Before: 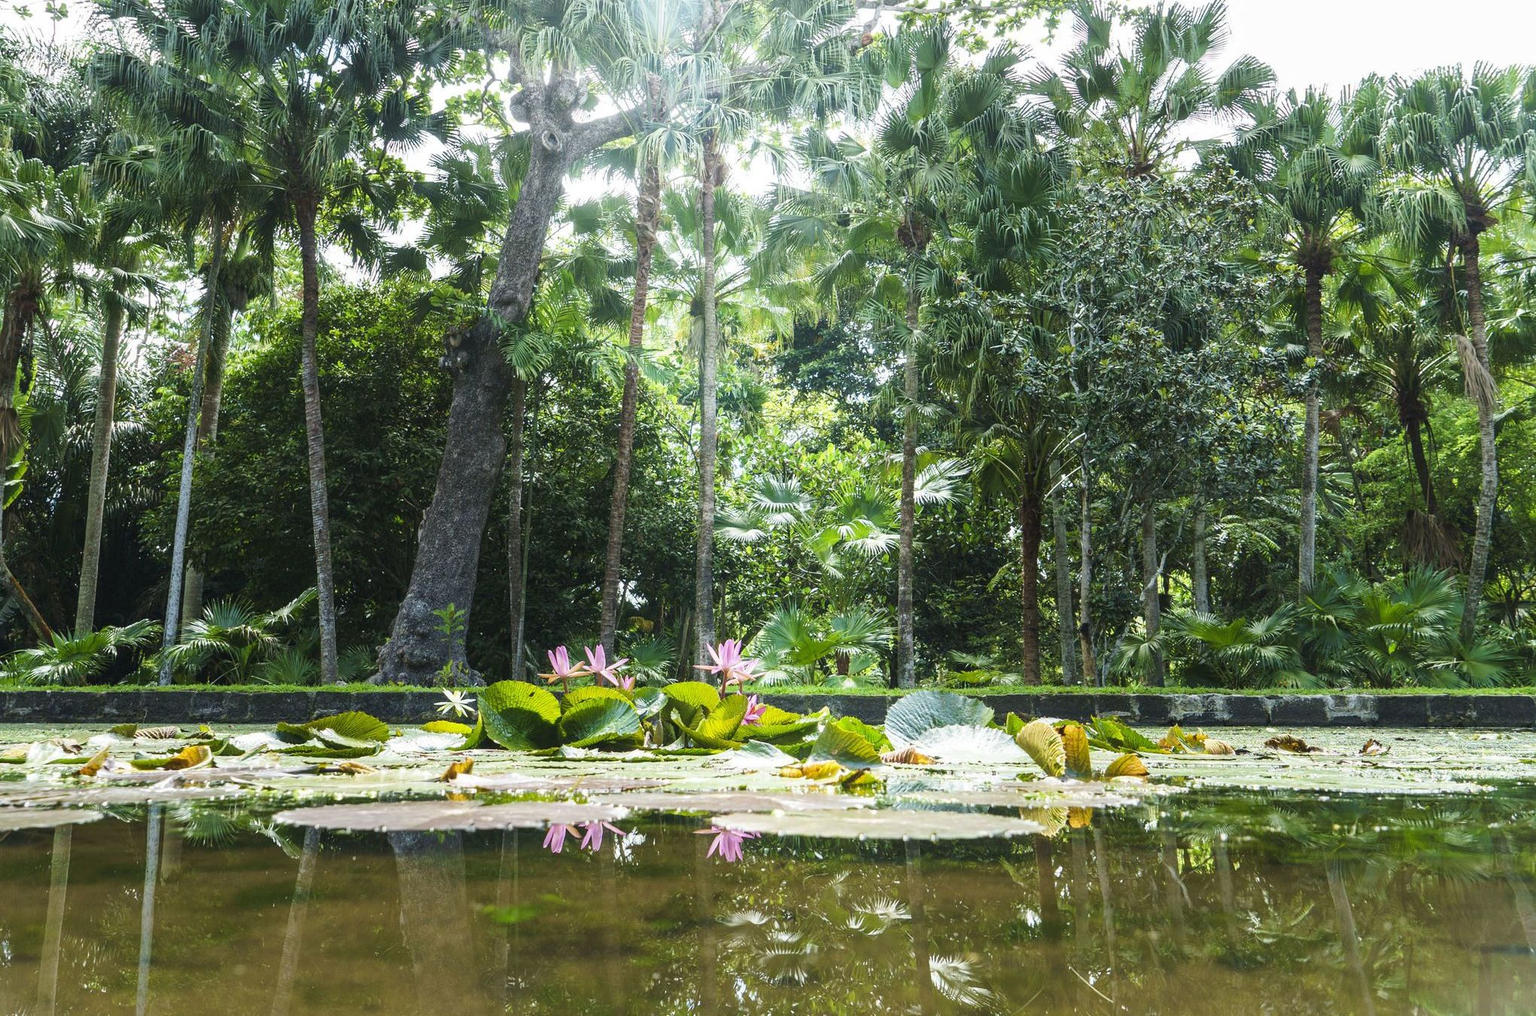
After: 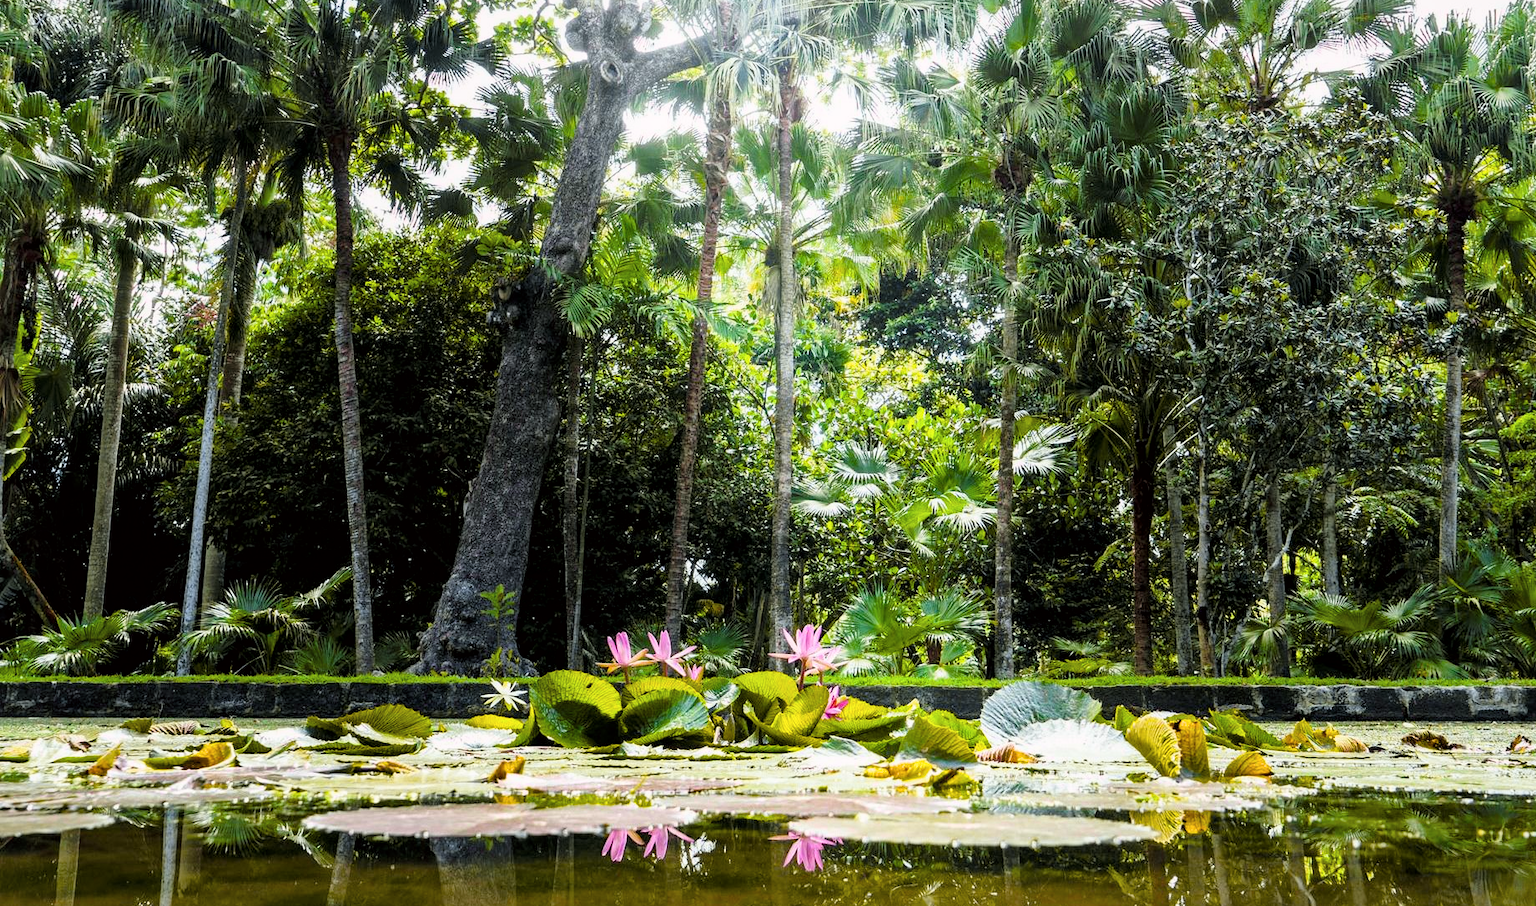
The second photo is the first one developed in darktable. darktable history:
crop: top 7.49%, right 9.717%, bottom 11.943%
local contrast: mode bilateral grid, contrast 20, coarseness 50, detail 120%, midtone range 0.2
filmic rgb: black relative exposure -4.91 EV, white relative exposure 2.84 EV, hardness 3.7
tone curve: curves: ch0 [(0, 0) (0.253, 0.237) (1, 1)]; ch1 [(0, 0) (0.401, 0.42) (0.442, 0.47) (0.491, 0.495) (0.511, 0.523) (0.557, 0.565) (0.66, 0.683) (1, 1)]; ch2 [(0, 0) (0.394, 0.413) (0.5, 0.5) (0.578, 0.568) (1, 1)], color space Lab, independent channels, preserve colors none
color balance rgb: perceptual saturation grading › global saturation 30%, global vibrance 20%
color balance: output saturation 110%
